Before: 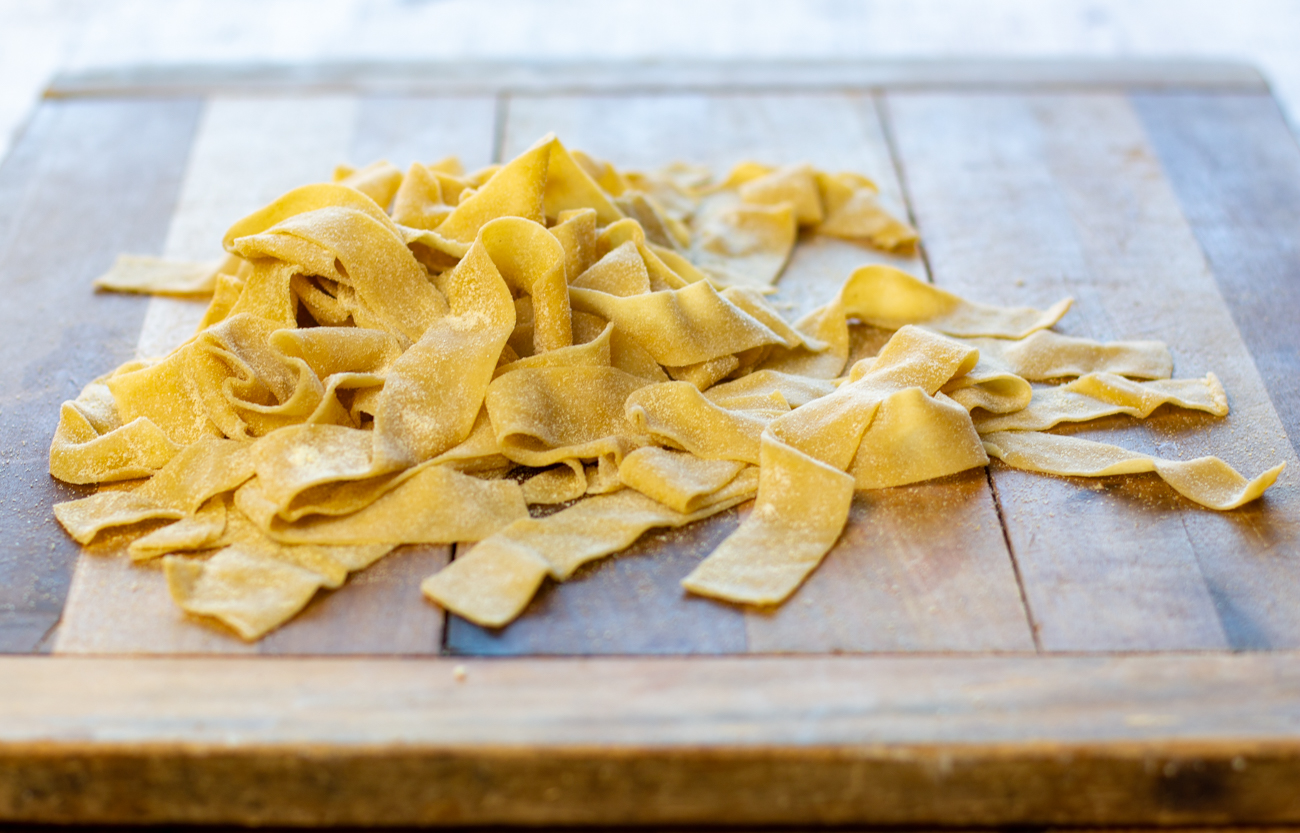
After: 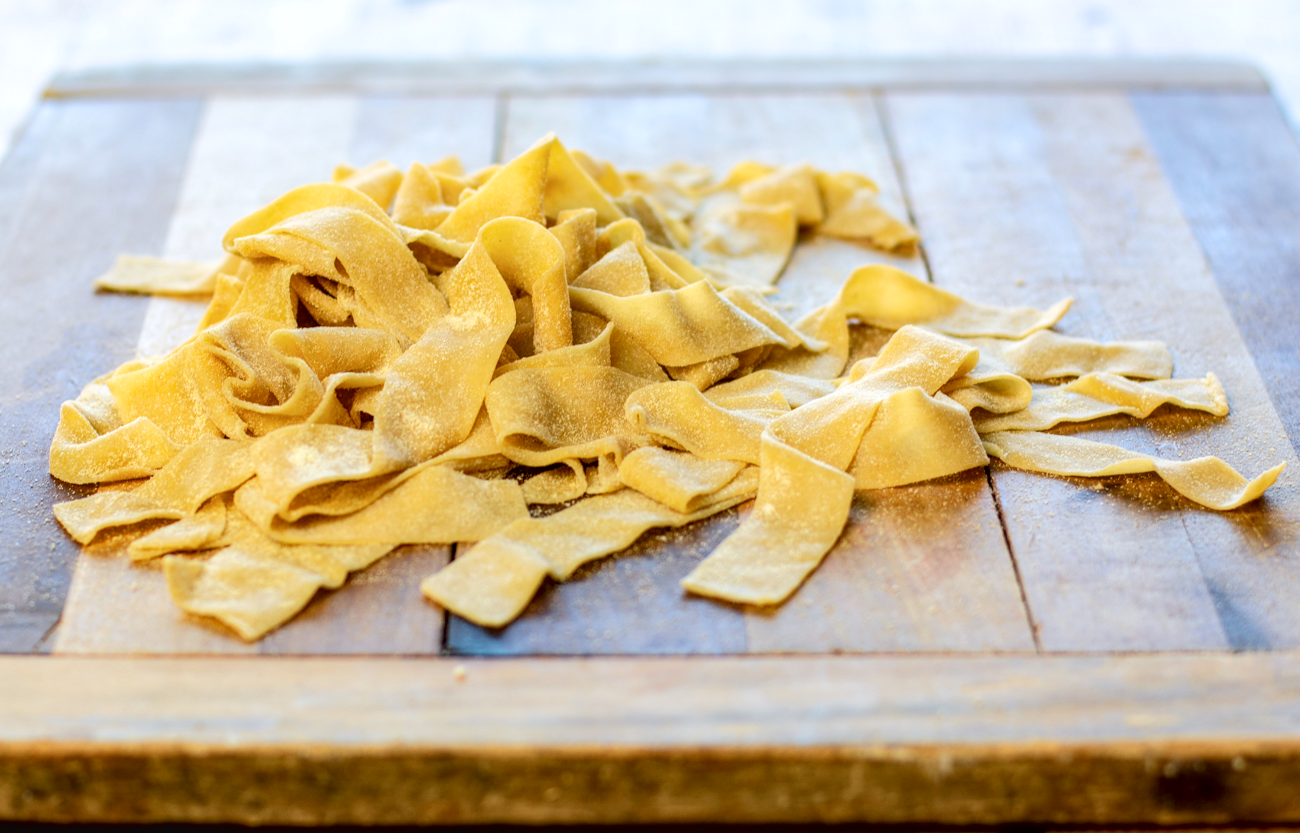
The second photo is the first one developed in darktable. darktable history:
local contrast: detail 130%
exposure: exposure -0.01 EV, compensate highlight preservation false
tone curve: curves: ch0 [(0, 0.013) (0.054, 0.018) (0.205, 0.191) (0.289, 0.292) (0.39, 0.424) (0.493, 0.551) (0.666, 0.743) (0.795, 0.841) (1, 0.998)]; ch1 [(0, 0) (0.385, 0.343) (0.439, 0.415) (0.494, 0.495) (0.501, 0.501) (0.51, 0.509) (0.548, 0.554) (0.586, 0.601) (0.66, 0.687) (0.783, 0.804) (1, 1)]; ch2 [(0, 0) (0.304, 0.31) (0.403, 0.399) (0.441, 0.428) (0.47, 0.469) (0.498, 0.496) (0.524, 0.538) (0.566, 0.579) (0.633, 0.665) (0.7, 0.711) (1, 1)], color space Lab, independent channels, preserve colors none
